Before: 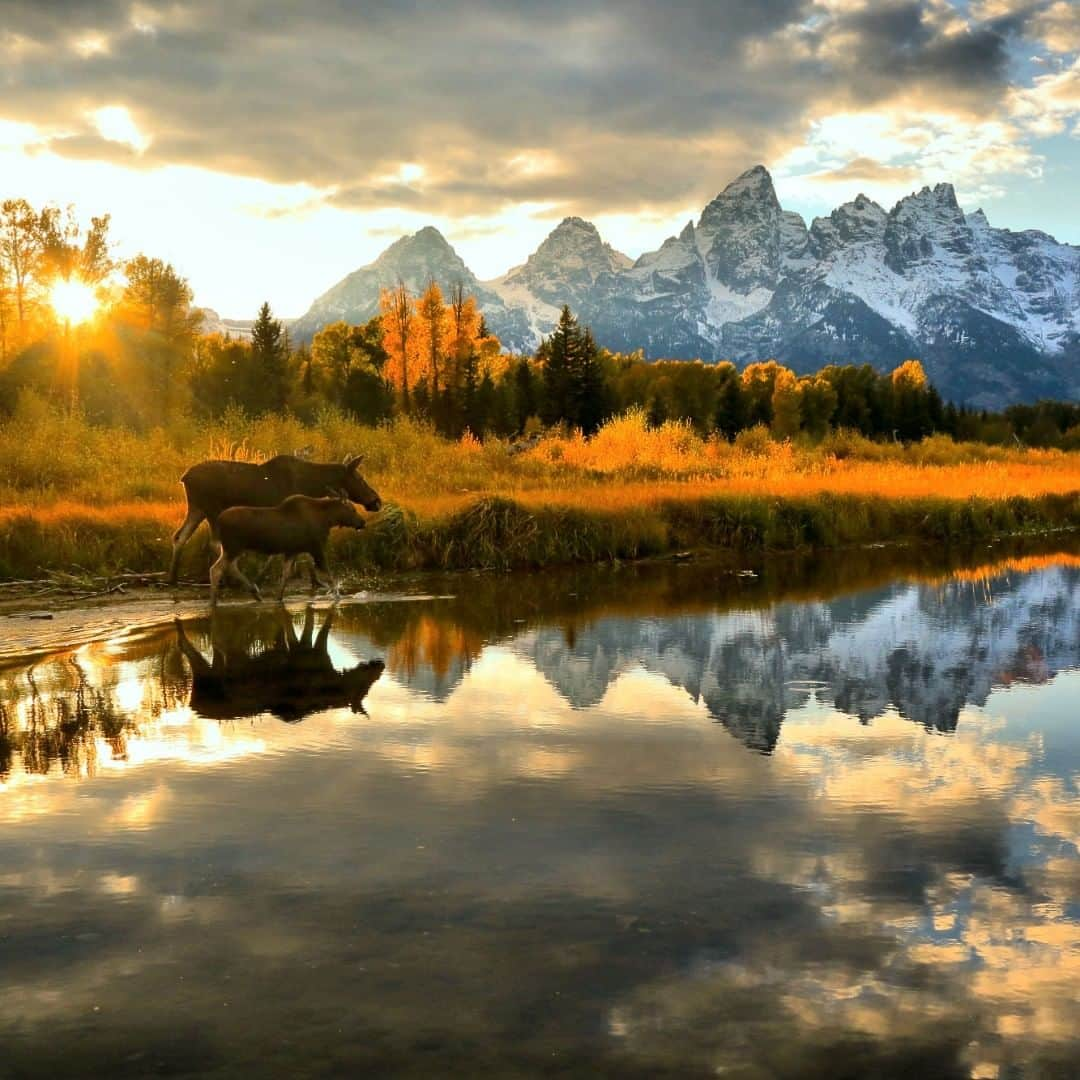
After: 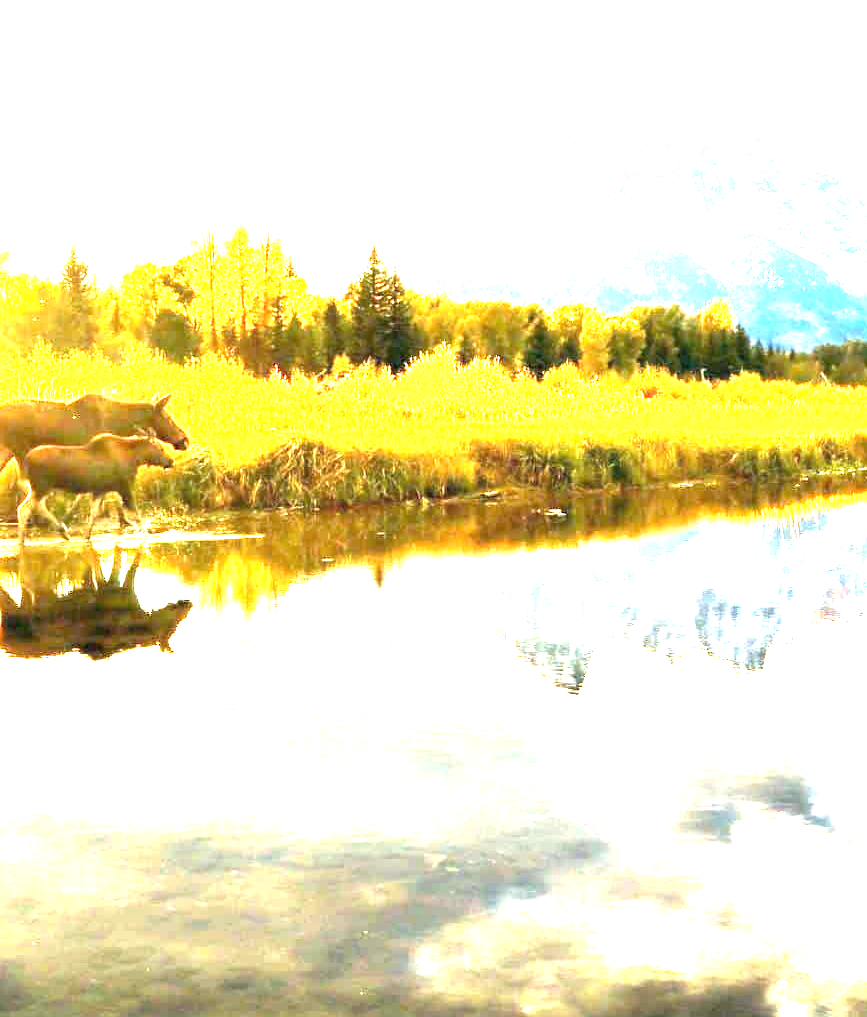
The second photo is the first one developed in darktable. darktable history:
crop and rotate: left 17.959%, top 5.771%, right 1.742%
exposure: black level correction 0, exposure 4 EV, compensate exposure bias true, compensate highlight preservation false
